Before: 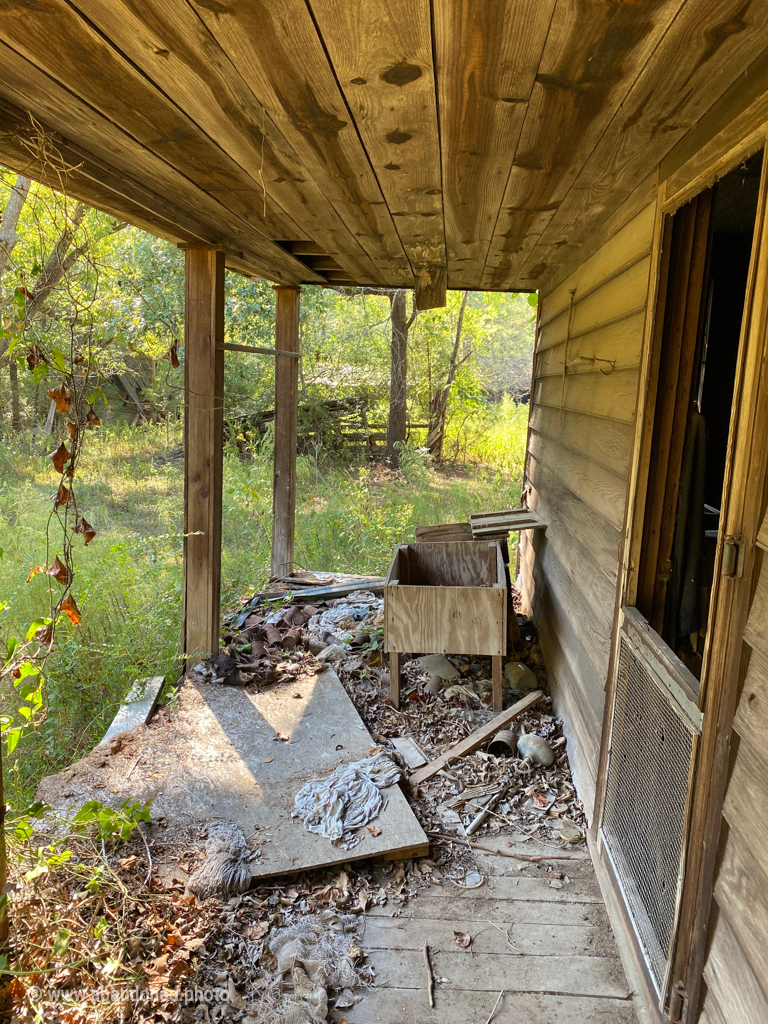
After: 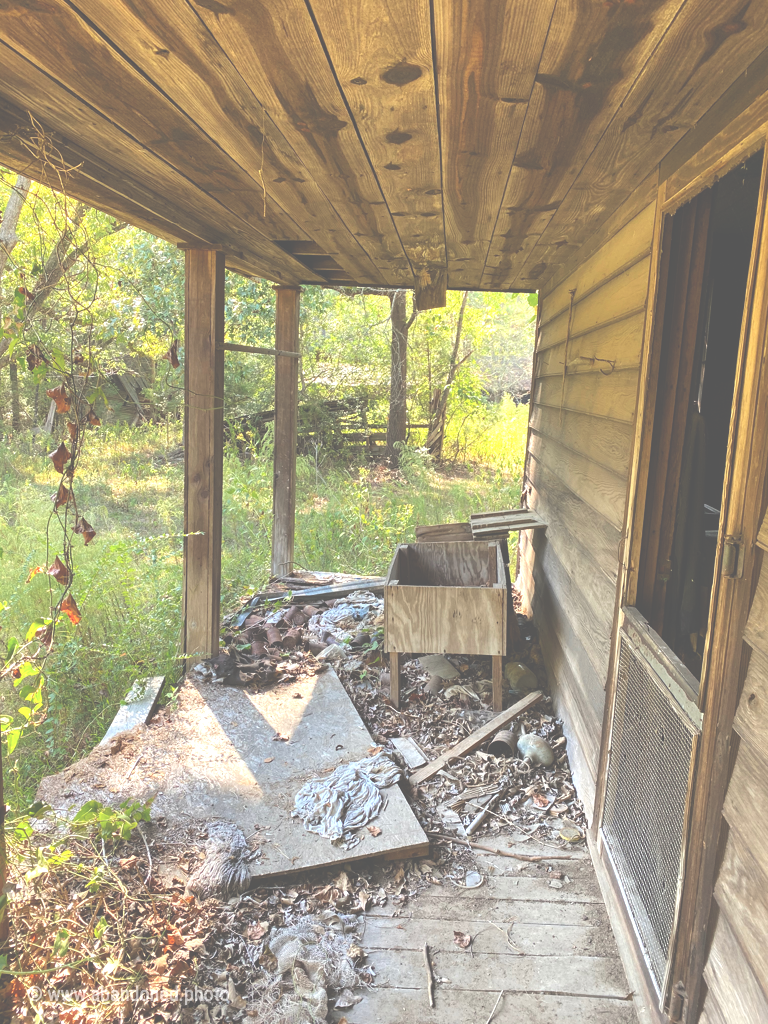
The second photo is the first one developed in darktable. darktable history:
exposure: black level correction -0.072, exposure 0.502 EV, compensate highlight preservation false
